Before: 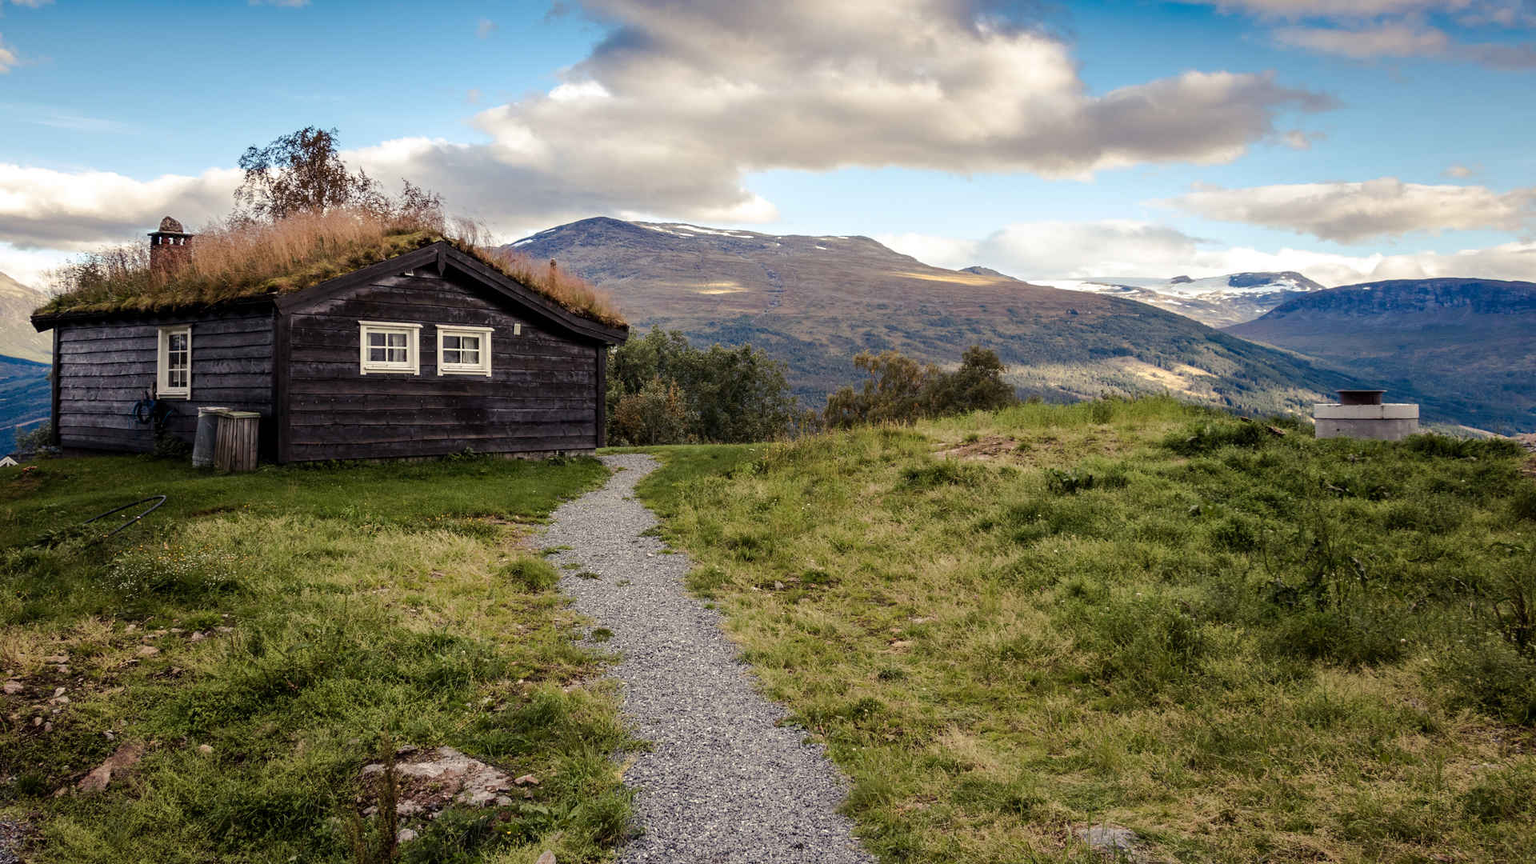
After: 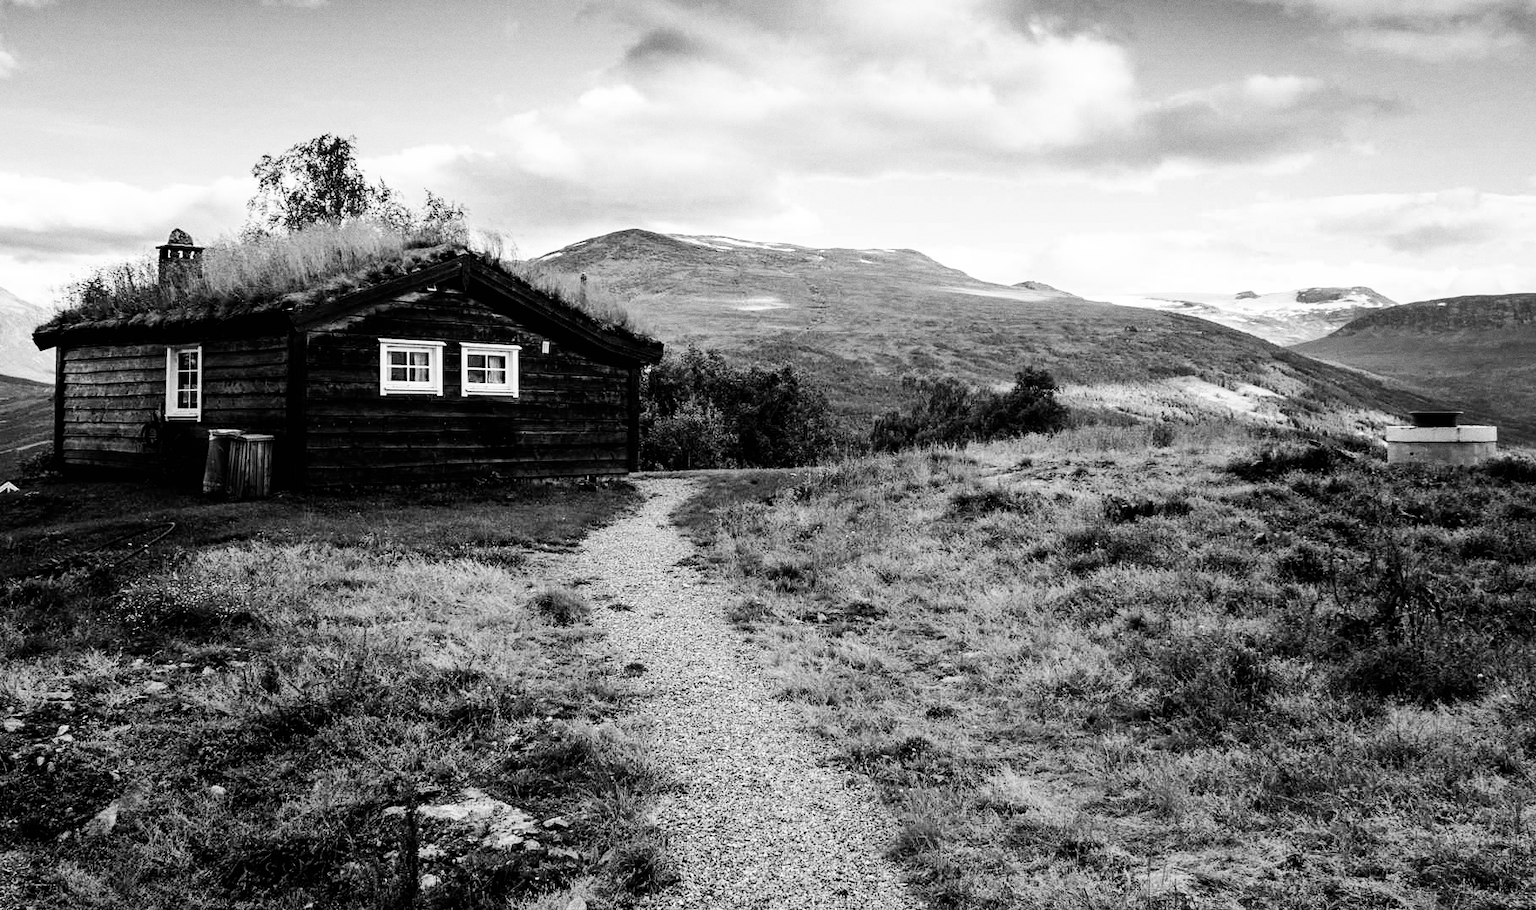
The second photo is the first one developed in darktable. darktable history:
contrast brightness saturation: contrast 0.1, brightness 0.03, saturation 0.09
monochrome: size 1
grain: coarseness 0.09 ISO
filmic rgb: black relative exposure -5.42 EV, white relative exposure 2.85 EV, dynamic range scaling -37.73%, hardness 4, contrast 1.605, highlights saturation mix -0.93%
crop and rotate: right 5.167%
exposure: exposure 0.2 EV, compensate highlight preservation false
color balance rgb: linear chroma grading › global chroma 3.45%, perceptual saturation grading › global saturation 11.24%, perceptual brilliance grading › global brilliance 3.04%, global vibrance 2.8%
